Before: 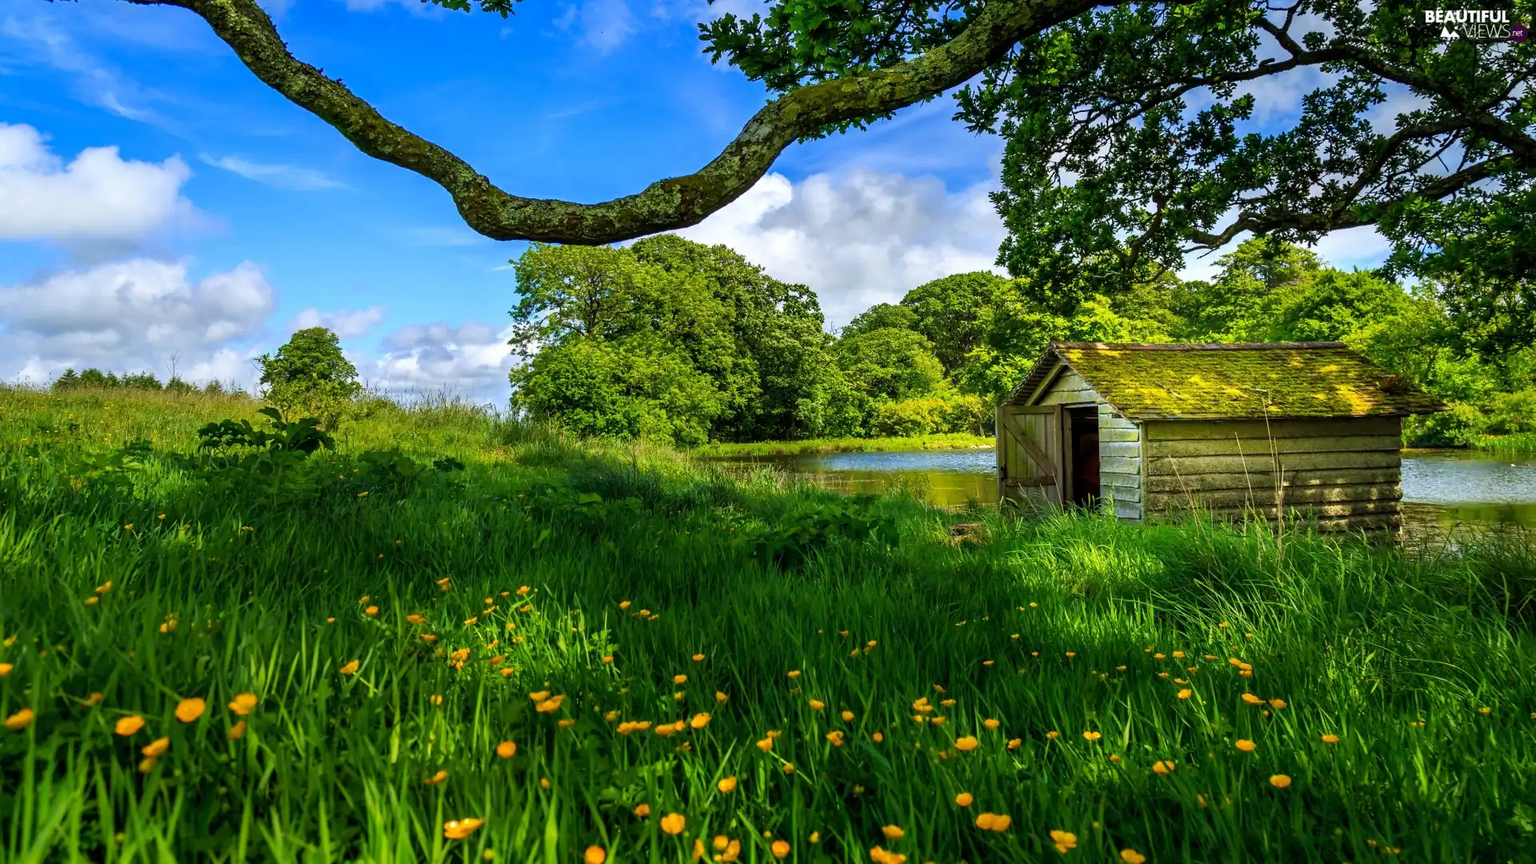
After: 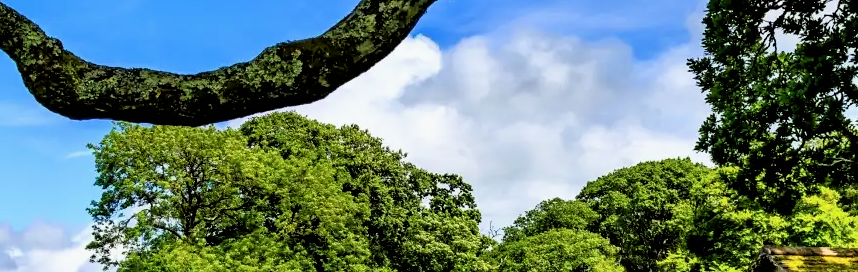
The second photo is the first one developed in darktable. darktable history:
filmic rgb: black relative exposure -3.71 EV, white relative exposure 2.78 EV, dynamic range scaling -5.07%, hardness 3.03
crop: left 28.622%, top 16.823%, right 26.672%, bottom 57.99%
